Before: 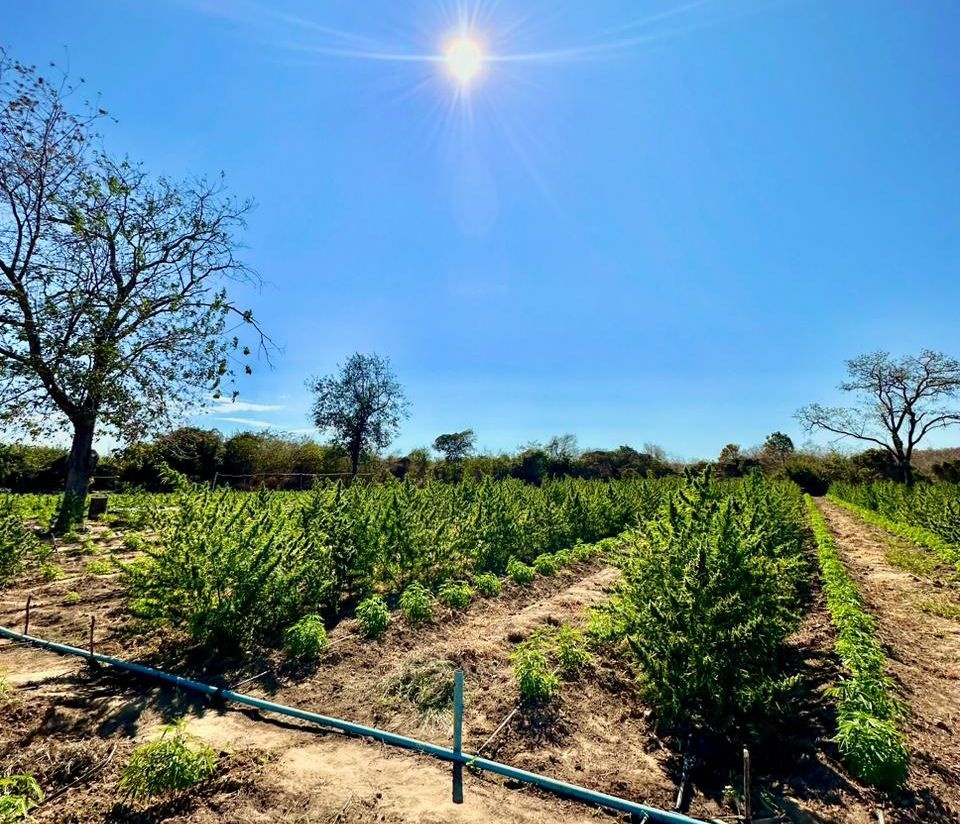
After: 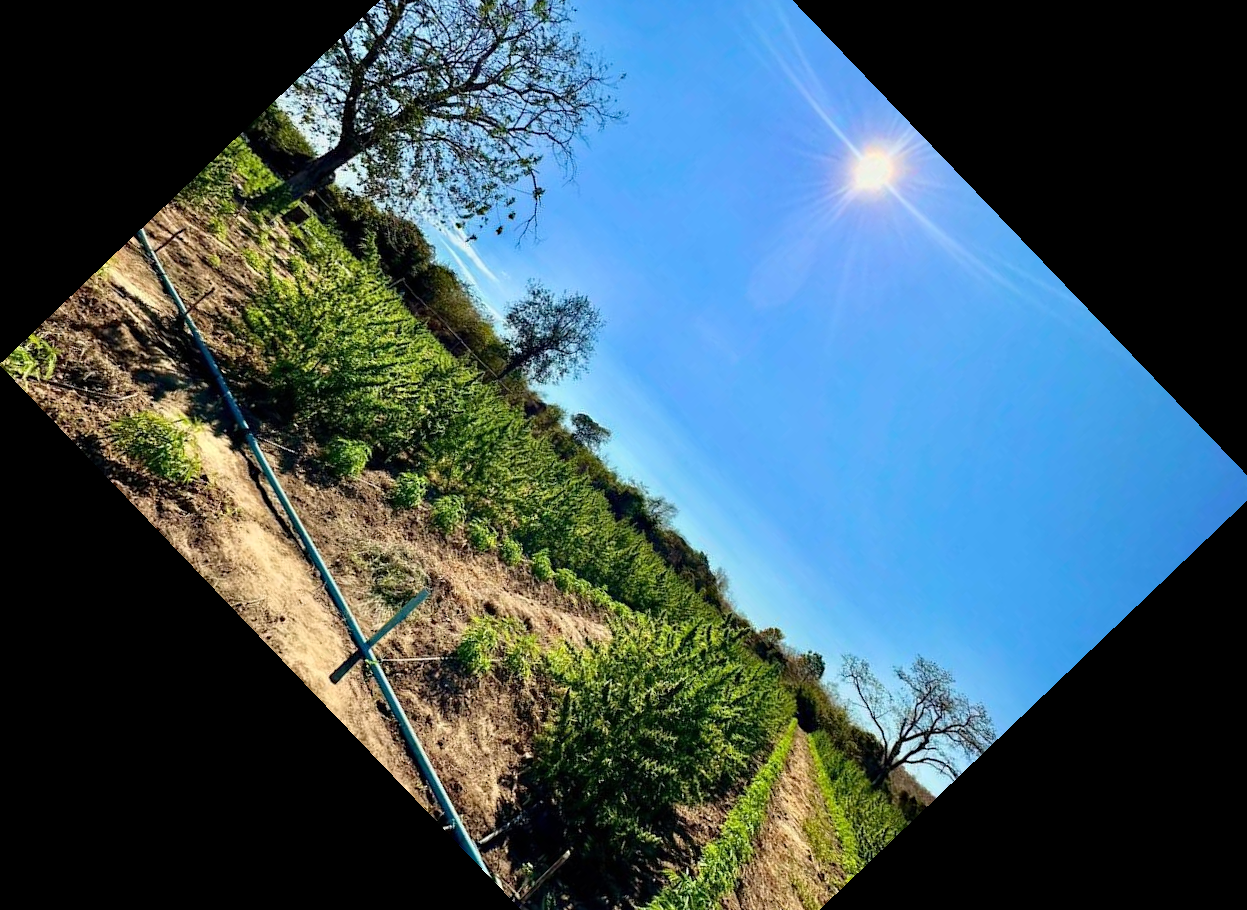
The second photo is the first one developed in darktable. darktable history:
haze removal: compatibility mode true, adaptive false
crop and rotate: angle -46.26°, top 16.234%, right 0.912%, bottom 11.704%
